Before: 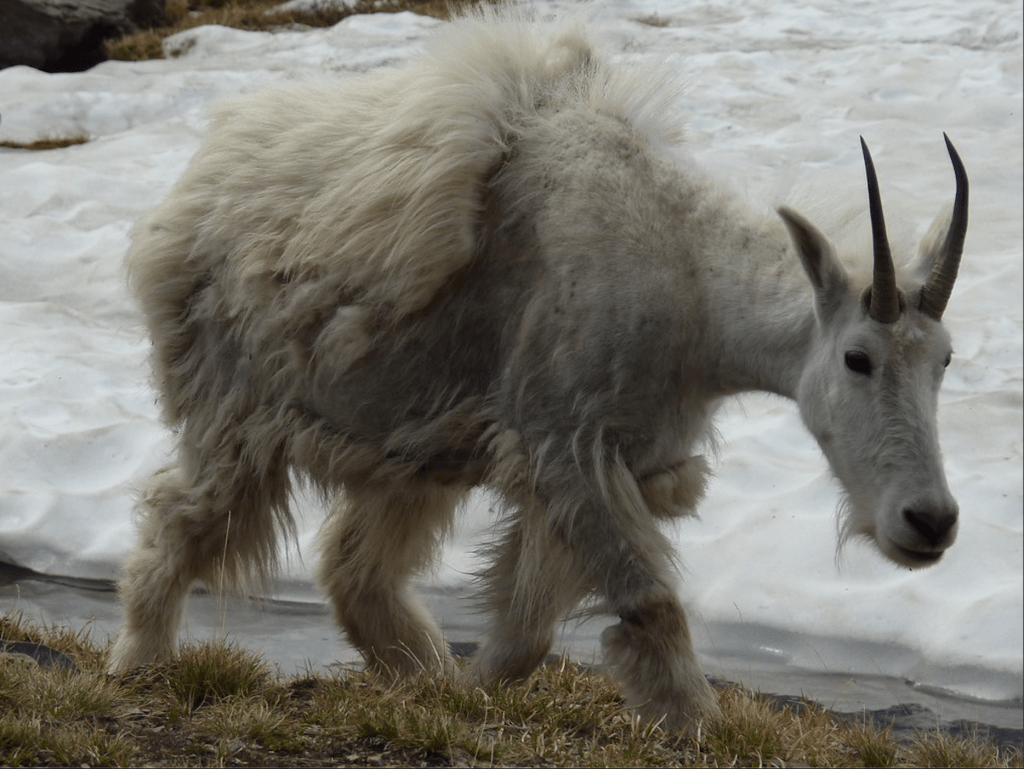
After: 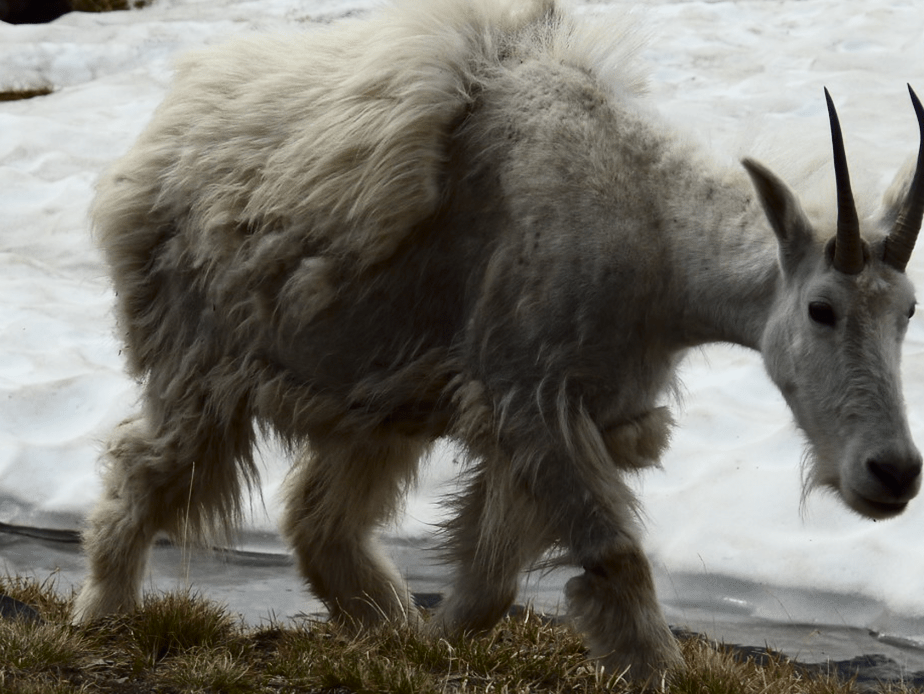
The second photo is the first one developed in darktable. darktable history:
contrast brightness saturation: contrast 0.274
crop: left 3.565%, top 6.484%, right 6.159%, bottom 3.179%
